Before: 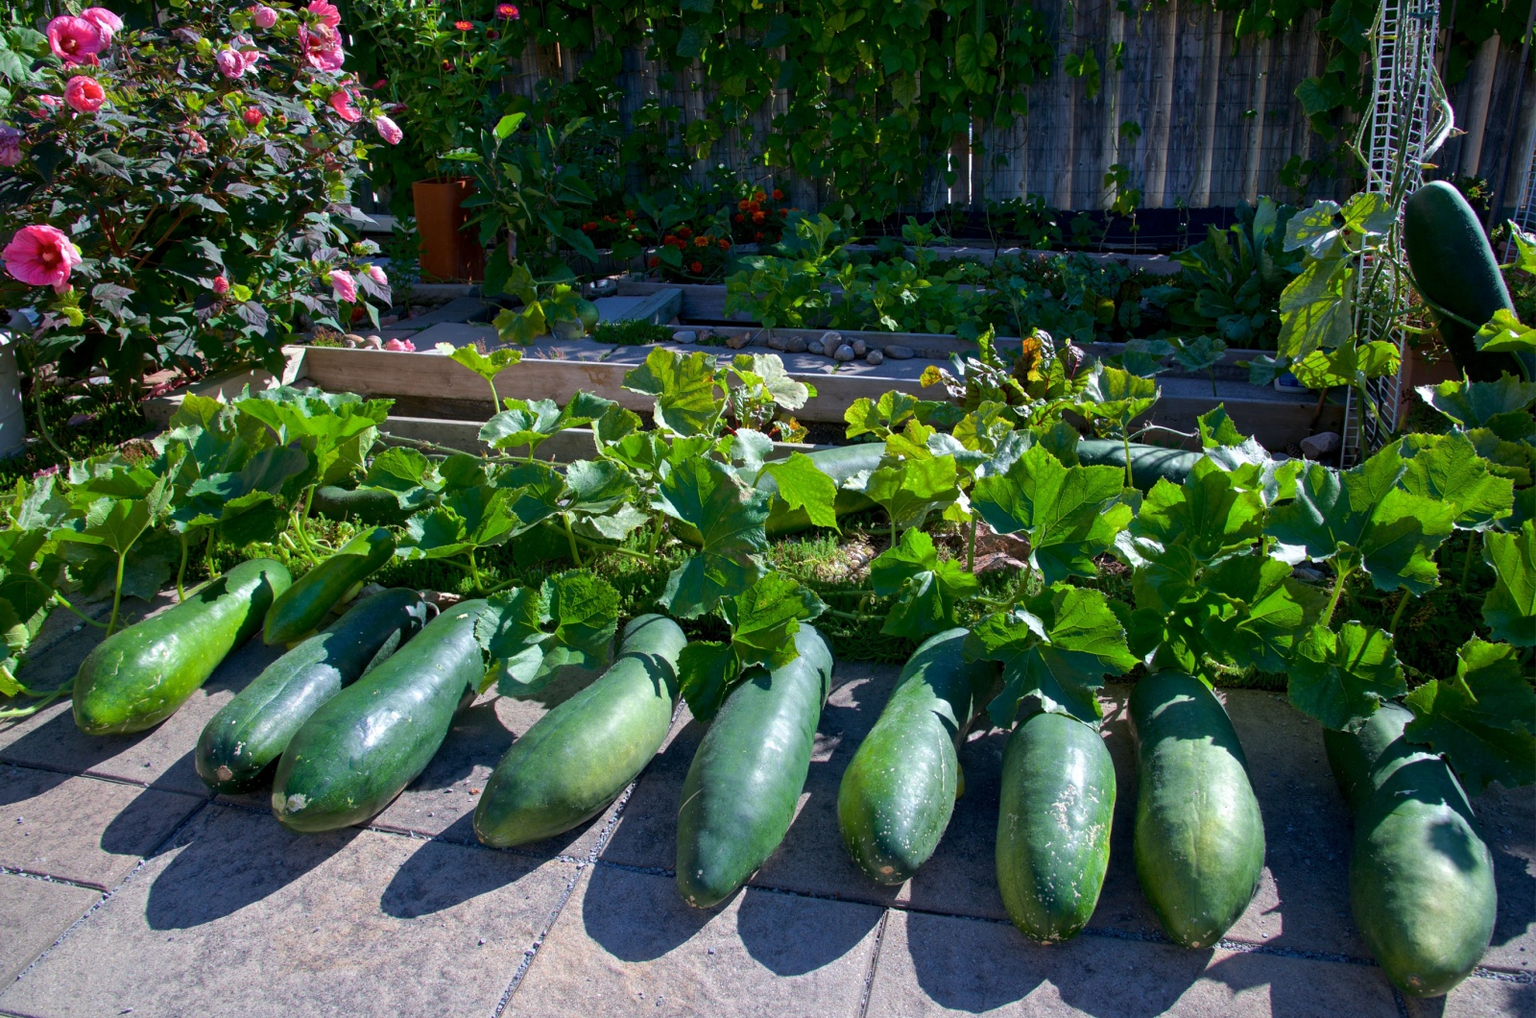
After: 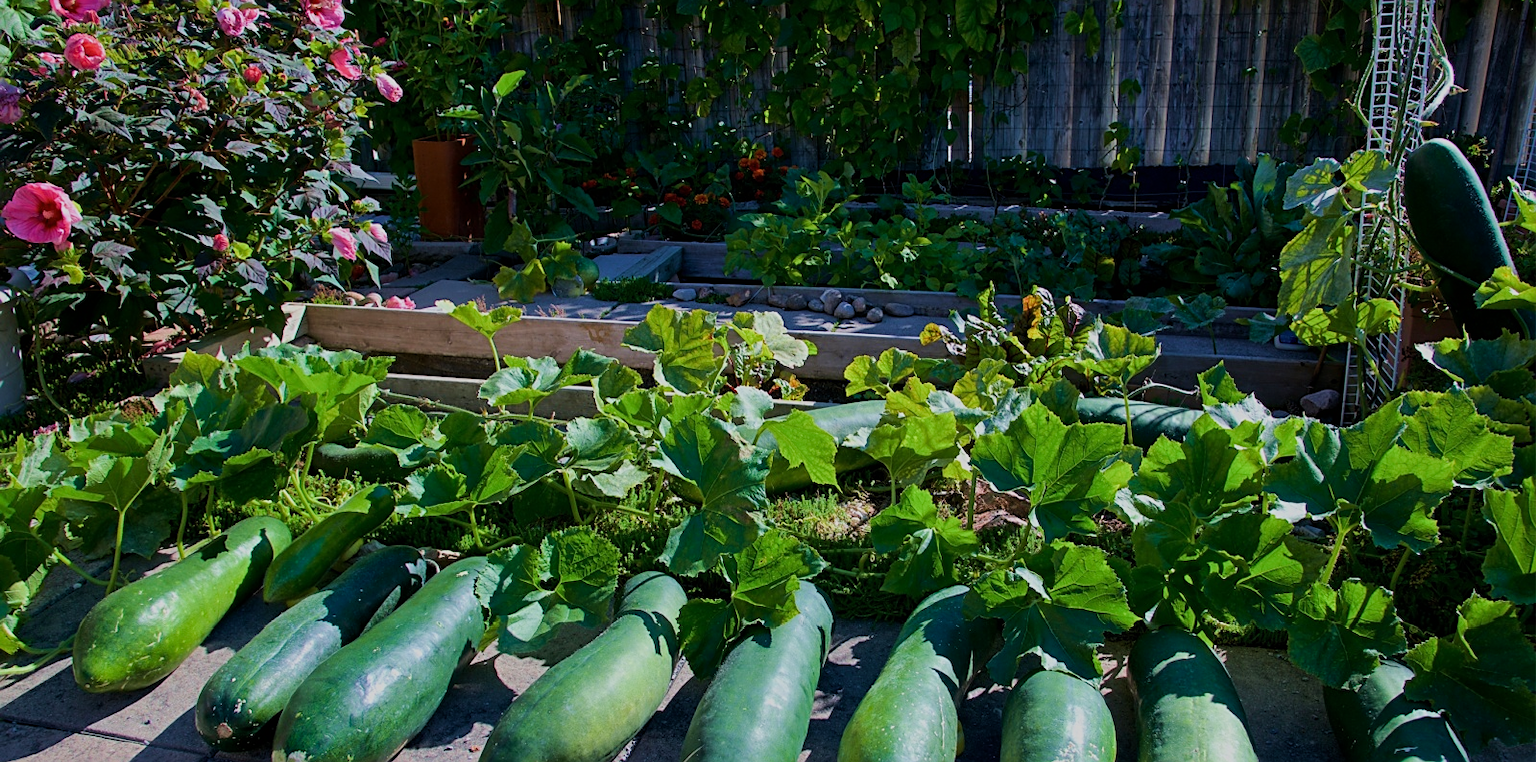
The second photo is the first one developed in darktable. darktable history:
sharpen: on, module defaults
crop: top 4.158%, bottom 20.909%
filmic rgb: black relative exposure -8.55 EV, white relative exposure 5.52 EV, hardness 3.36, contrast 1.02, contrast in shadows safe
velvia: on, module defaults
